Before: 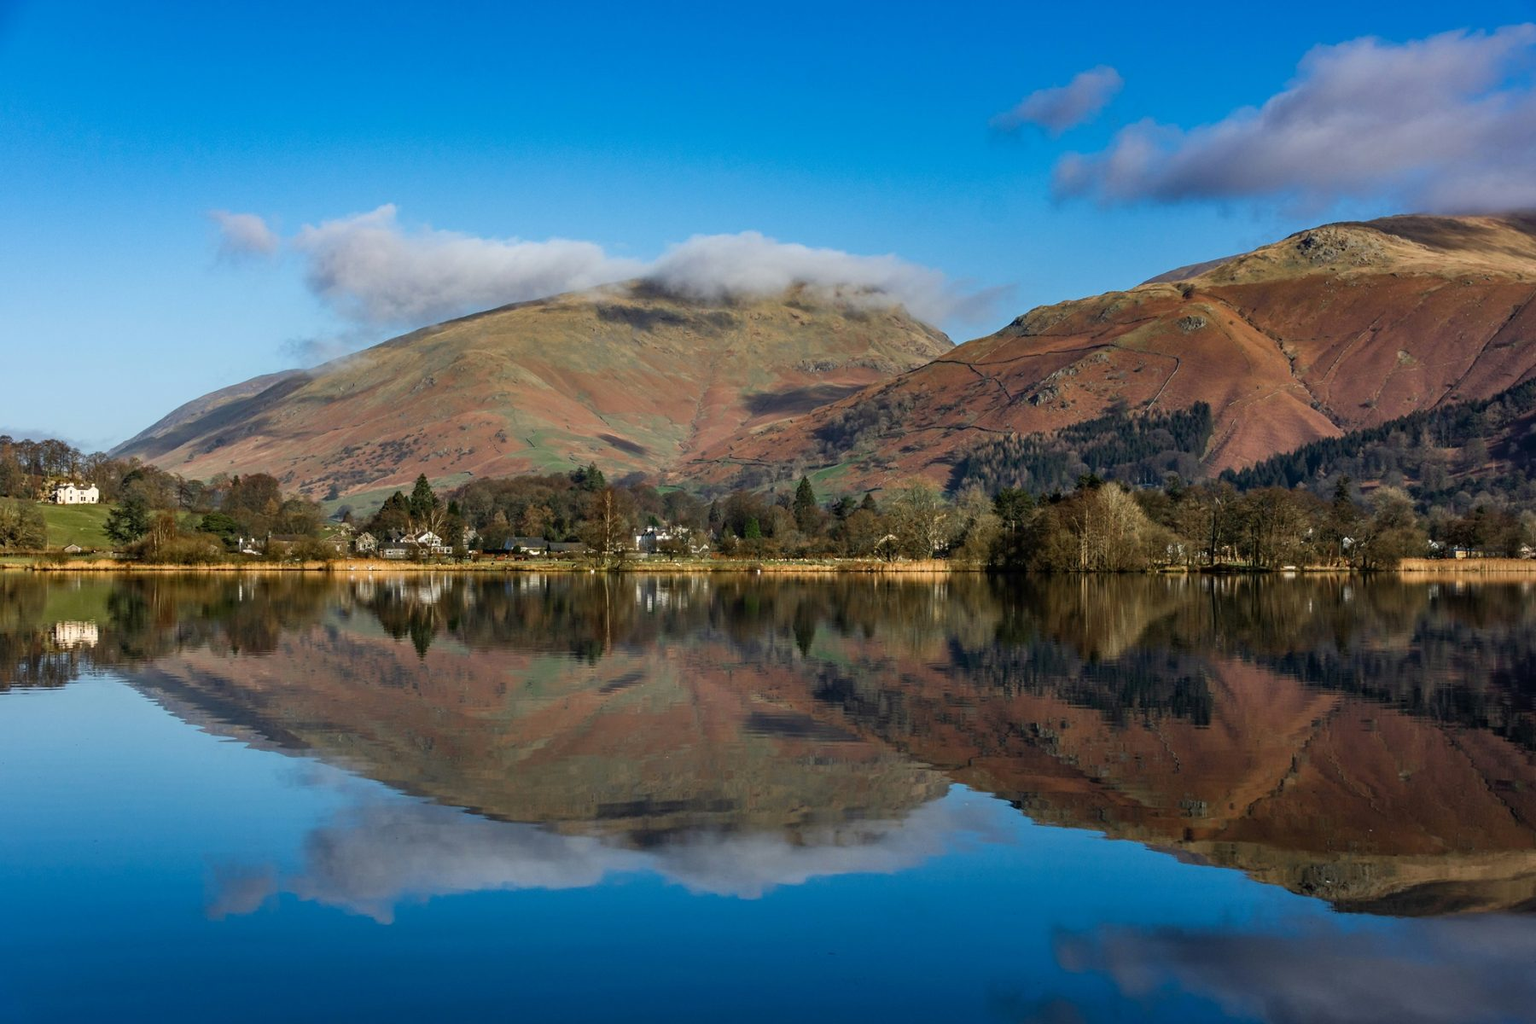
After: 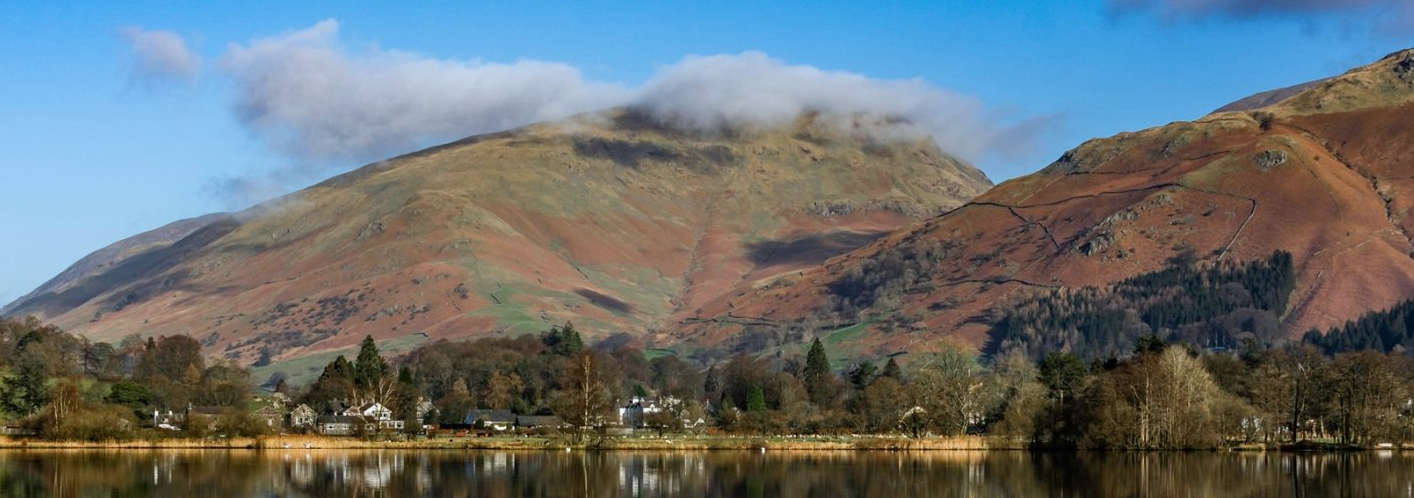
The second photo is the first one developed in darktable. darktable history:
crop: left 7.036%, top 18.398%, right 14.379%, bottom 40.043%
white balance: red 0.976, blue 1.04
